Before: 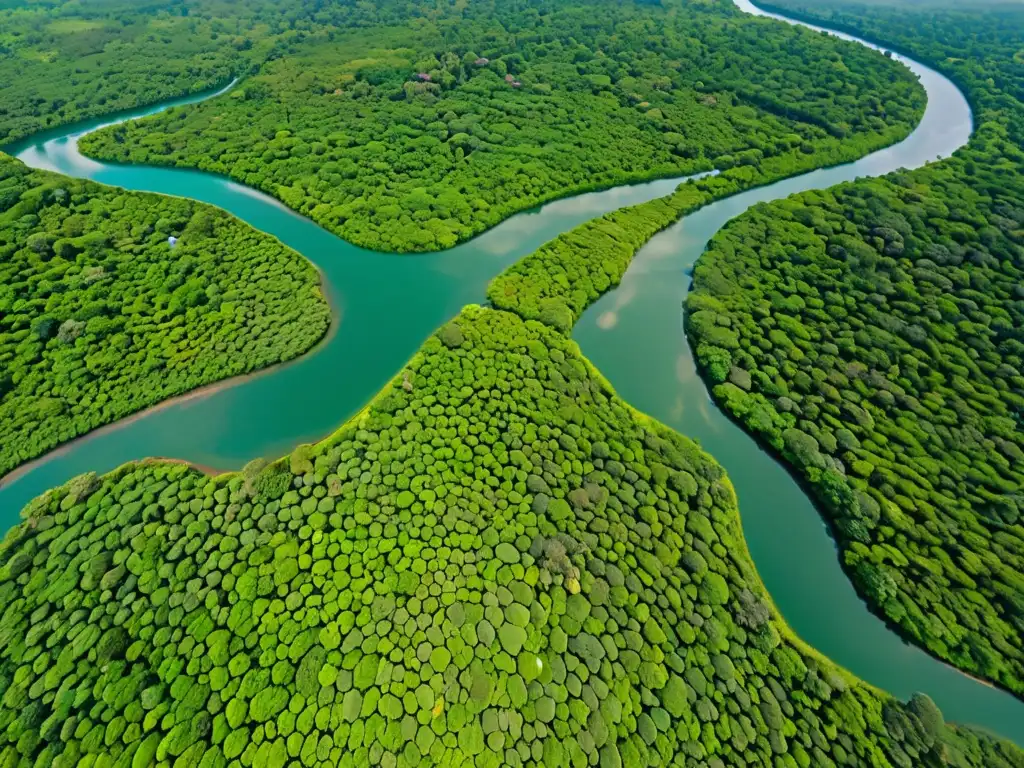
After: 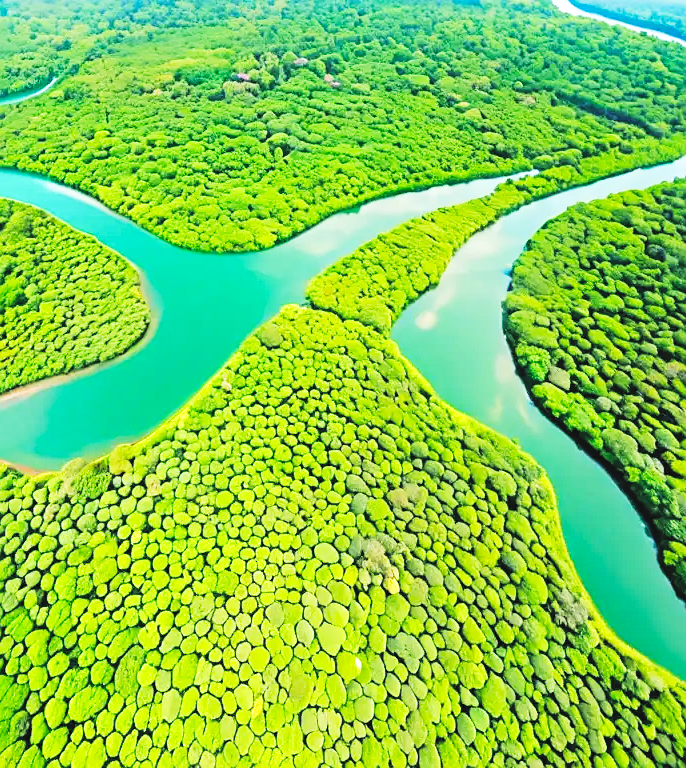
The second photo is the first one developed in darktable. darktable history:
sharpen: radius 1.272, amount 0.297, threshold 0.075
tone equalizer: edges refinement/feathering 500, mask exposure compensation -1.57 EV, preserve details guided filter
exposure: exposure 0.014 EV, compensate exposure bias true, compensate highlight preservation false
base curve: curves: ch0 [(0, 0) (0.007, 0.004) (0.027, 0.03) (0.046, 0.07) (0.207, 0.54) (0.442, 0.872) (0.673, 0.972) (1, 1)], preserve colors none
crop and rotate: left 17.708%, right 15.294%
contrast brightness saturation: brightness 0.27
